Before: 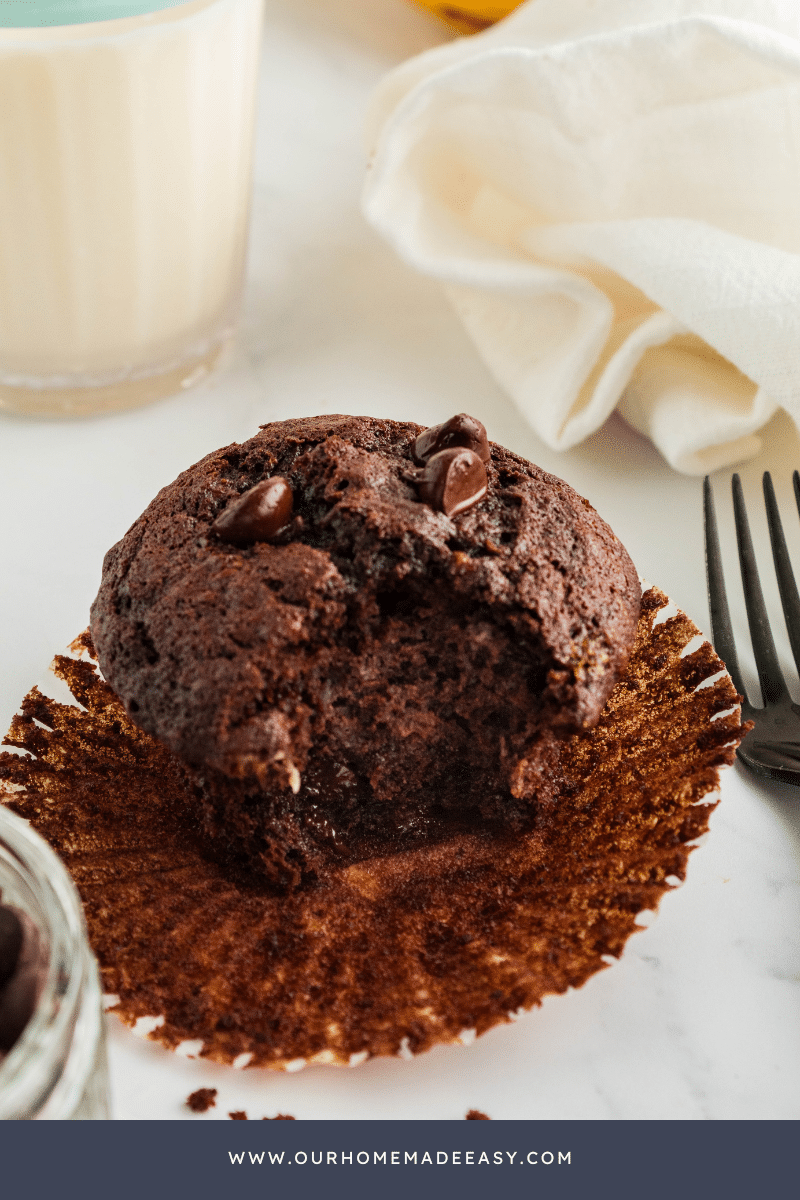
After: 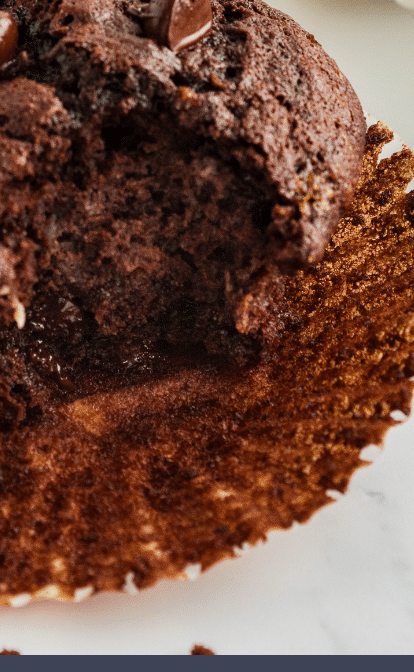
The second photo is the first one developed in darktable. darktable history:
crop: left 34.479%, top 38.822%, right 13.718%, bottom 5.172%
white balance: emerald 1
